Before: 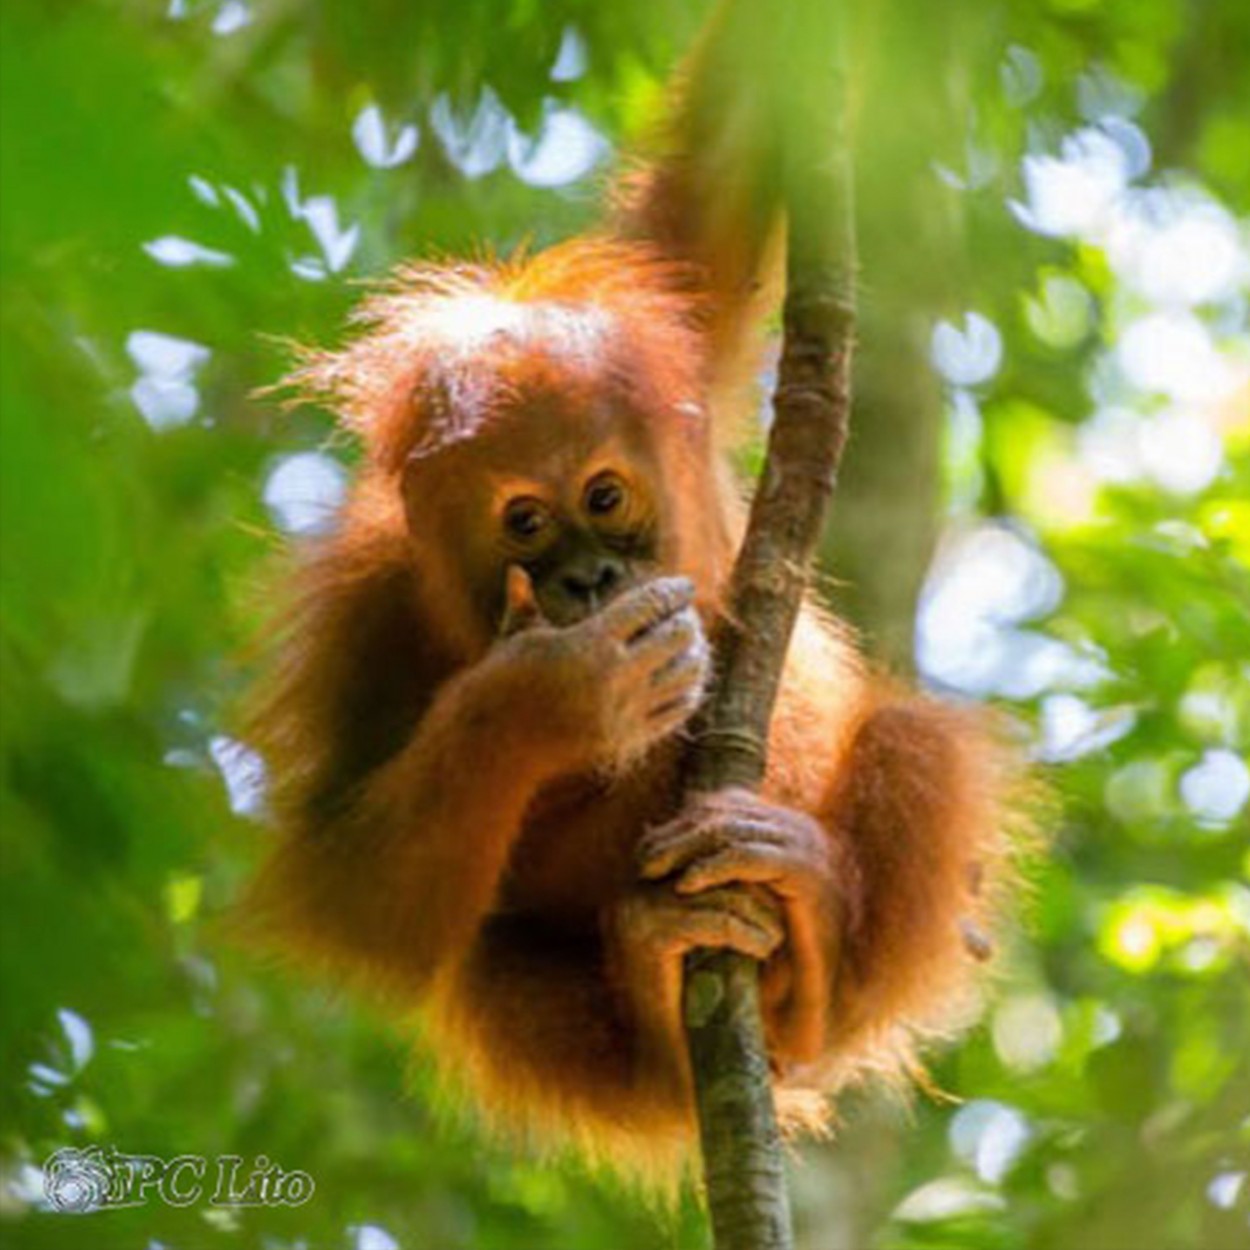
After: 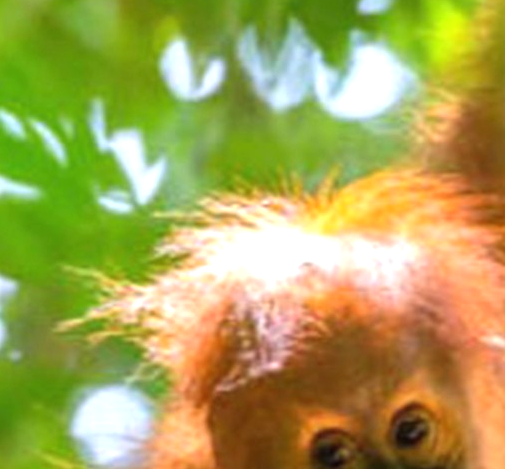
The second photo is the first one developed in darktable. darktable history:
crop: left 15.498%, top 5.421%, right 44.037%, bottom 57.001%
exposure: black level correction -0.001, exposure 0.537 EV, compensate exposure bias true, compensate highlight preservation false
